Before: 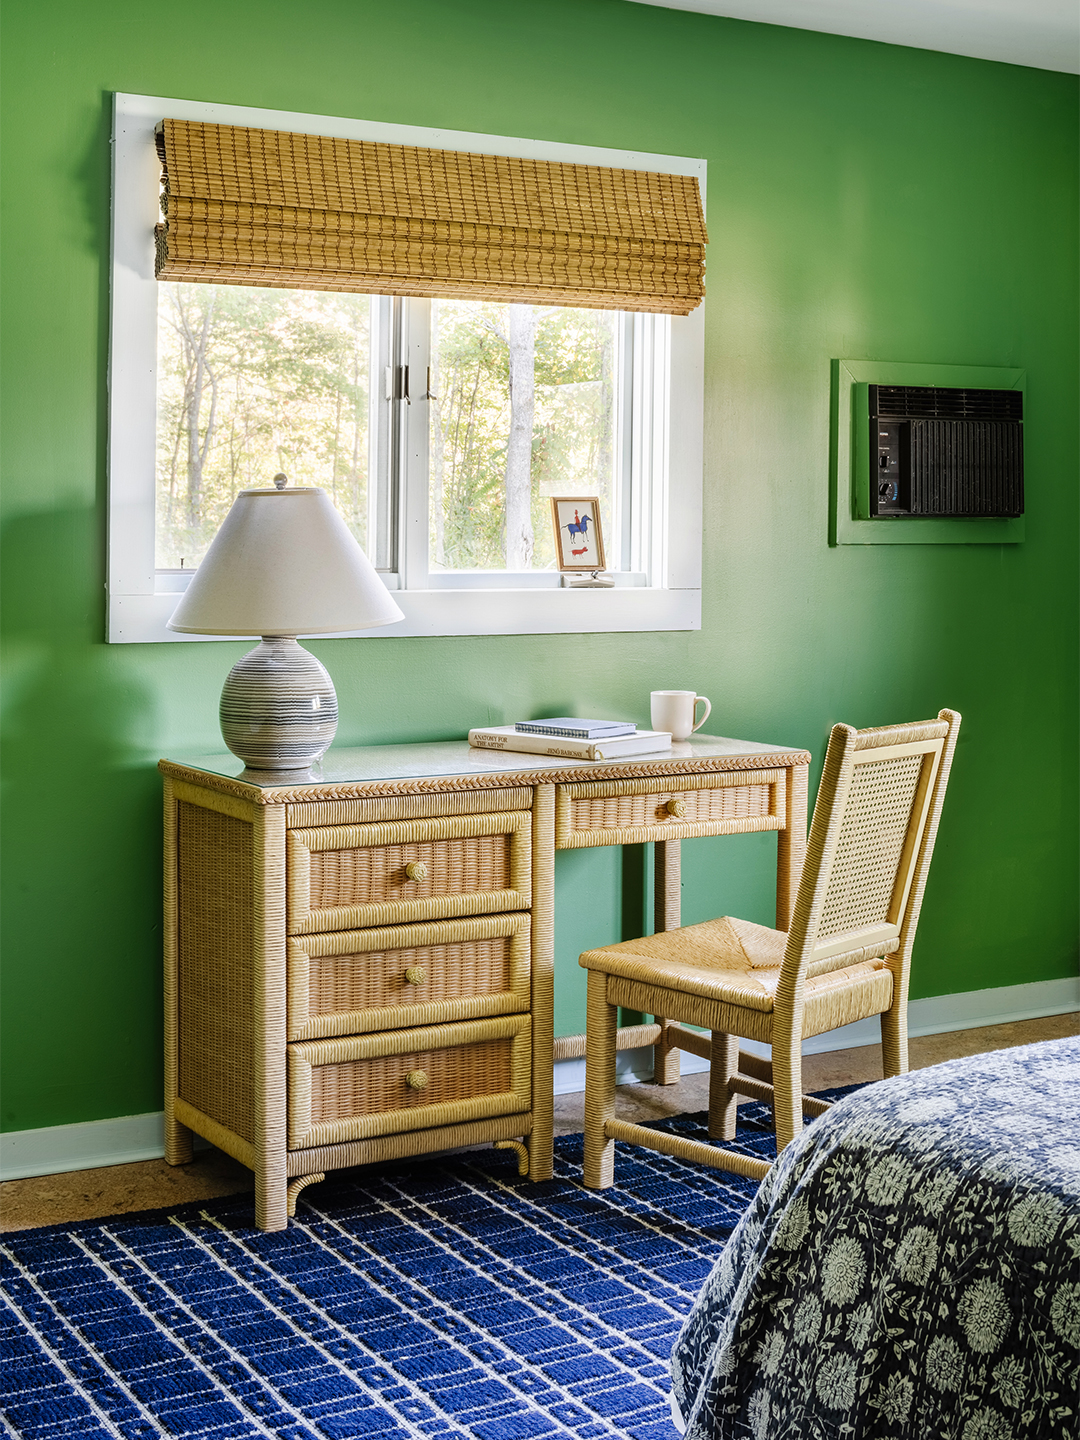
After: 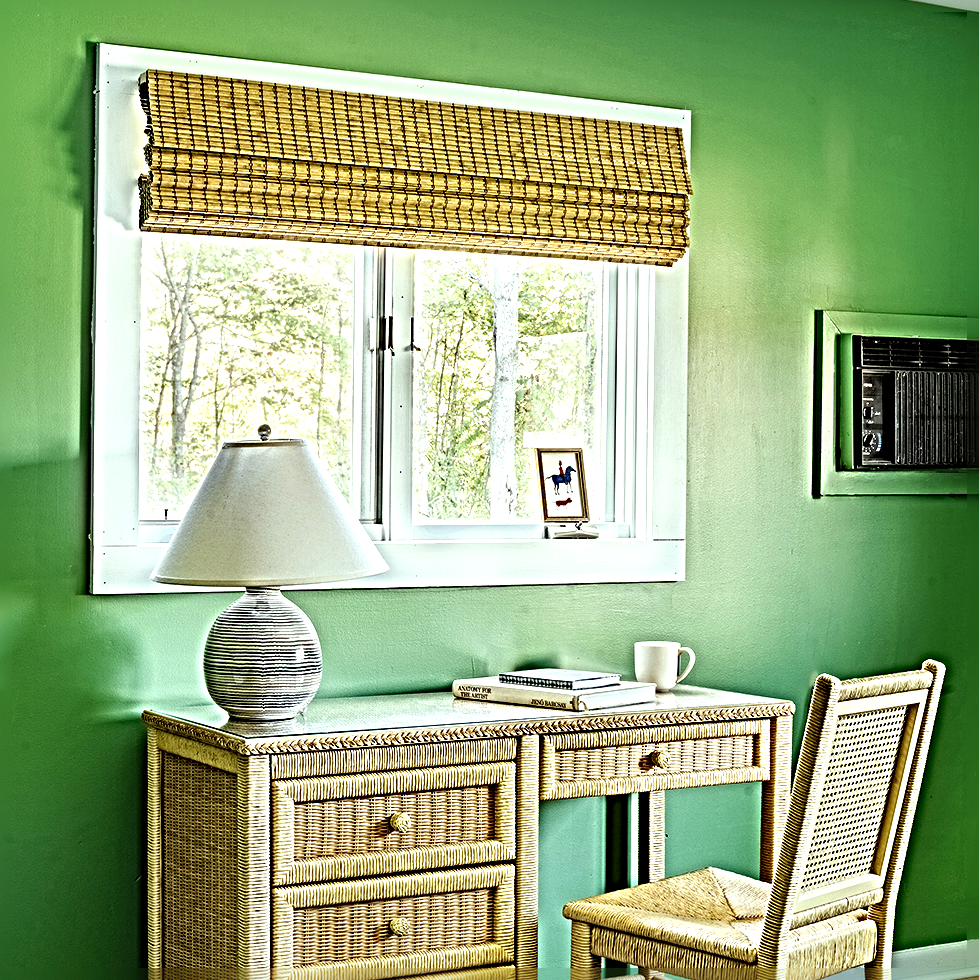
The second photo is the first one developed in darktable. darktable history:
sharpen: radius 6.295, amount 1.809, threshold 0.09
tone equalizer: -8 EV -0.427 EV, -7 EV -0.384 EV, -6 EV -0.341 EV, -5 EV -0.218 EV, -3 EV 0.209 EV, -2 EV 0.337 EV, -1 EV 0.381 EV, +0 EV 0.429 EV
color correction: highlights a* -7.75, highlights b* 3.62
crop: left 1.571%, top 3.423%, right 7.732%, bottom 28.483%
